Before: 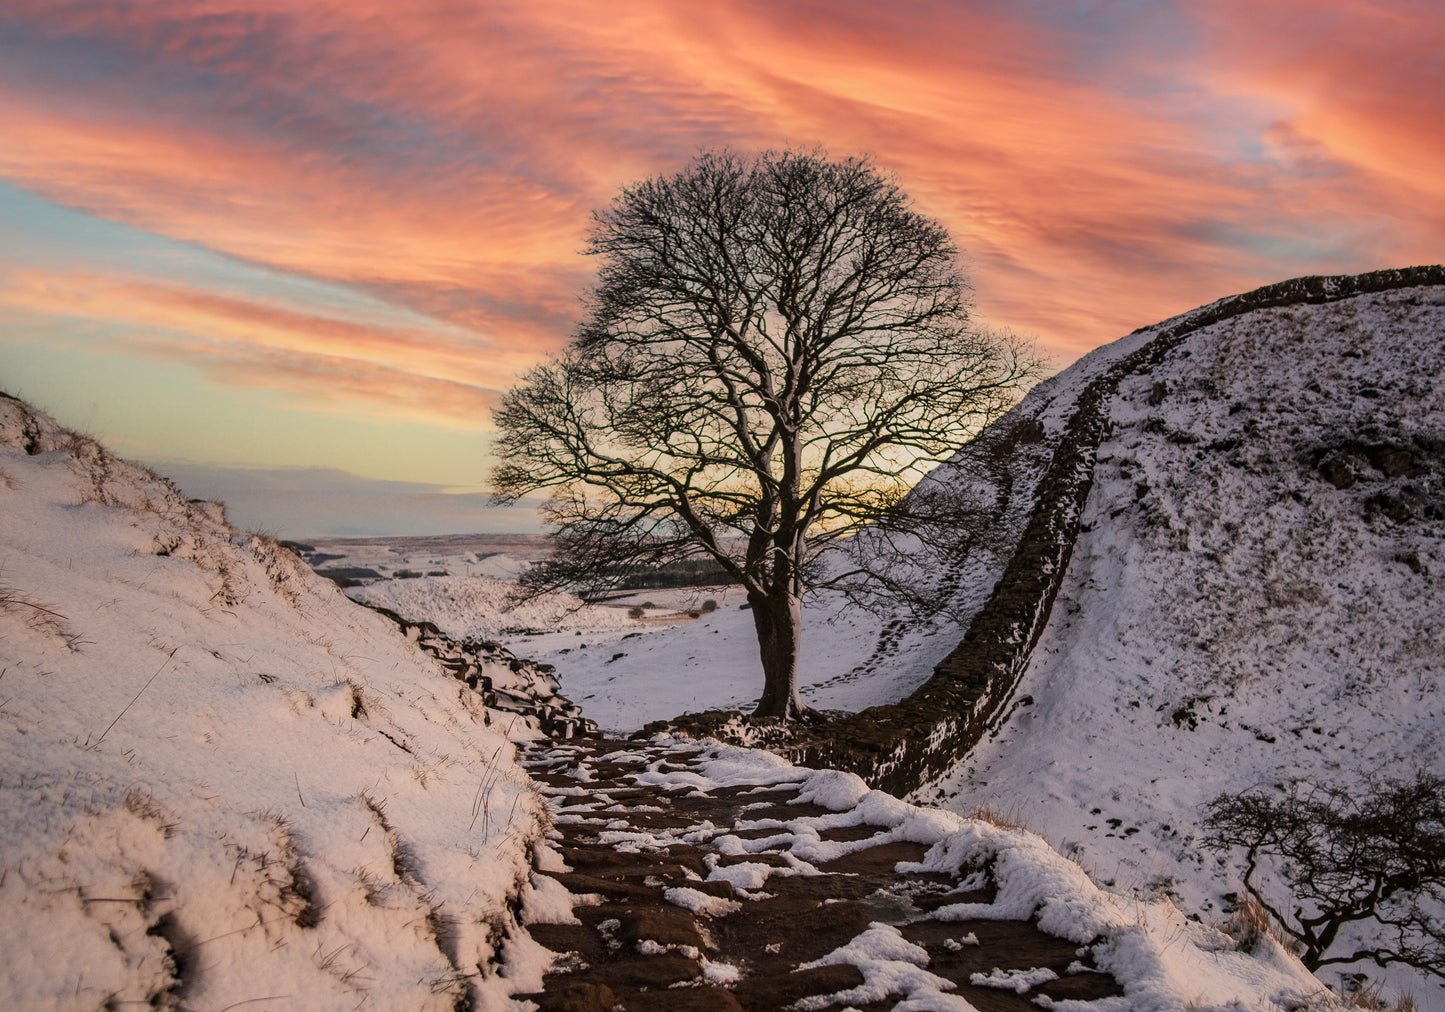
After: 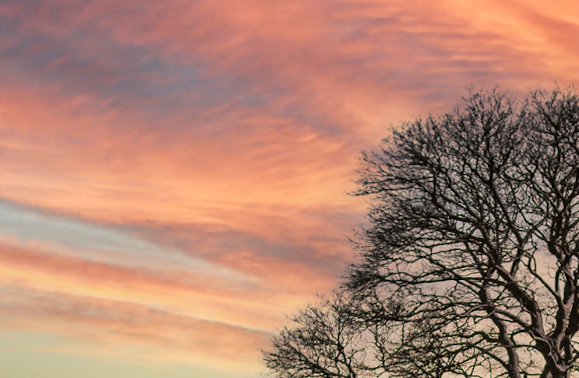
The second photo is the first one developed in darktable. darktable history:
shadows and highlights: shadows -10, white point adjustment 1.5, highlights 10
crop: left 15.452%, top 5.459%, right 43.956%, bottom 56.62%
rotate and perspective: rotation -0.45°, automatic cropping original format, crop left 0.008, crop right 0.992, crop top 0.012, crop bottom 0.988
